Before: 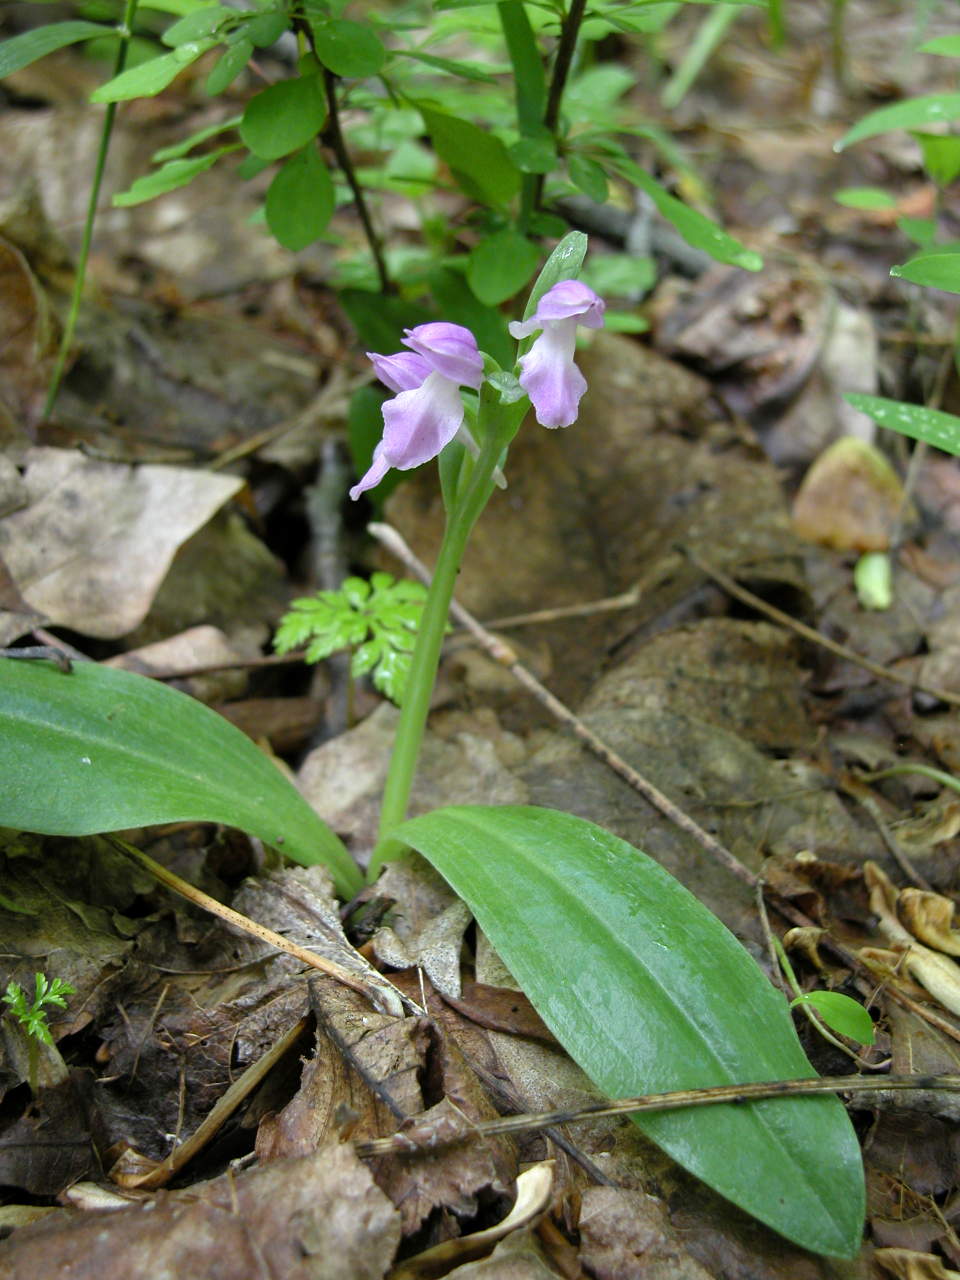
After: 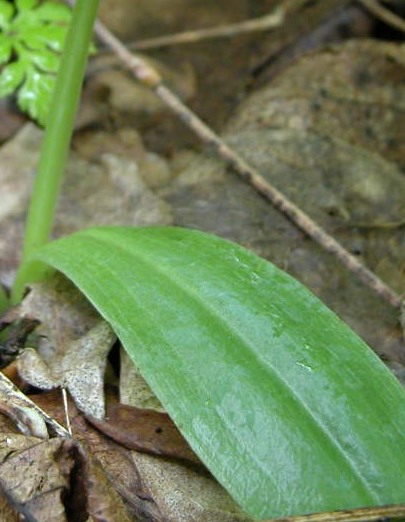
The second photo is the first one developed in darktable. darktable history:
crop: left 37.139%, top 45.307%, right 20.664%, bottom 13.836%
